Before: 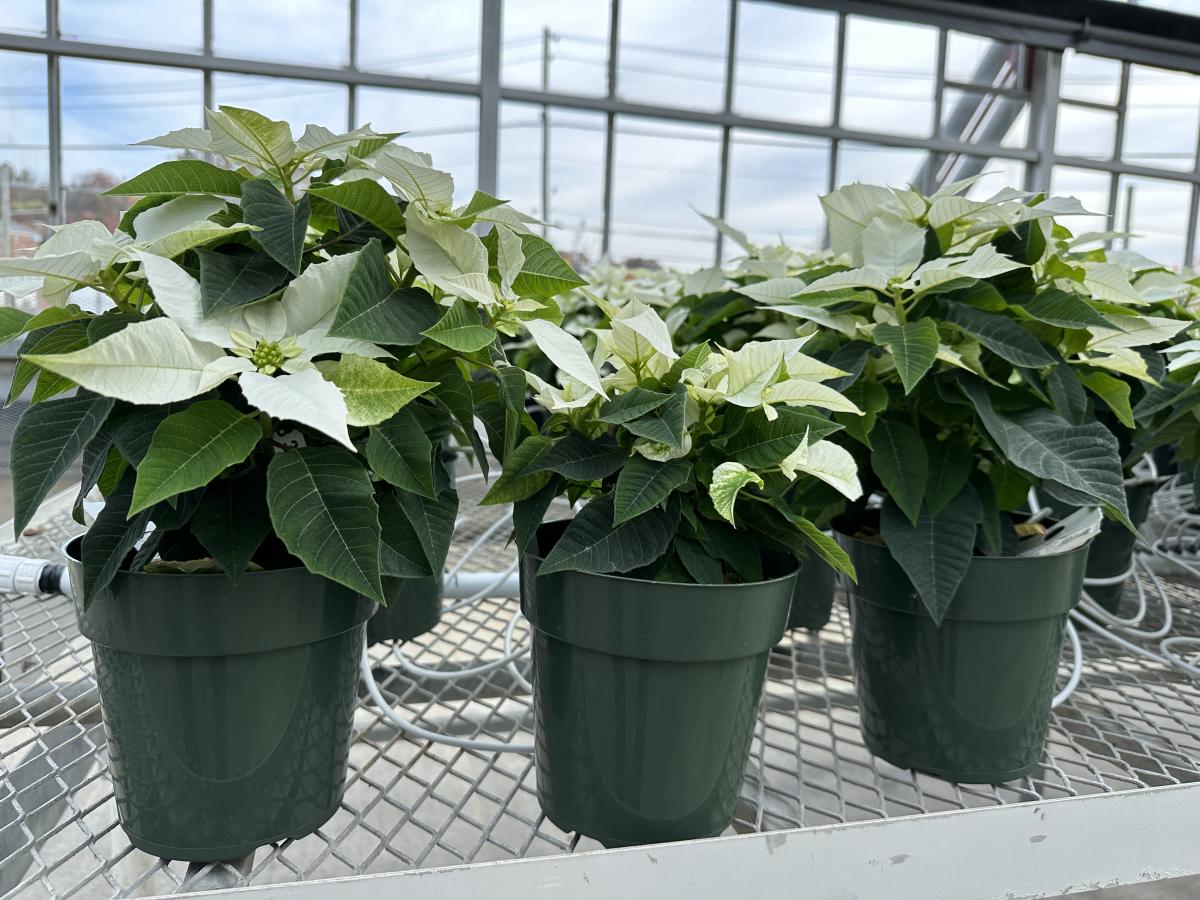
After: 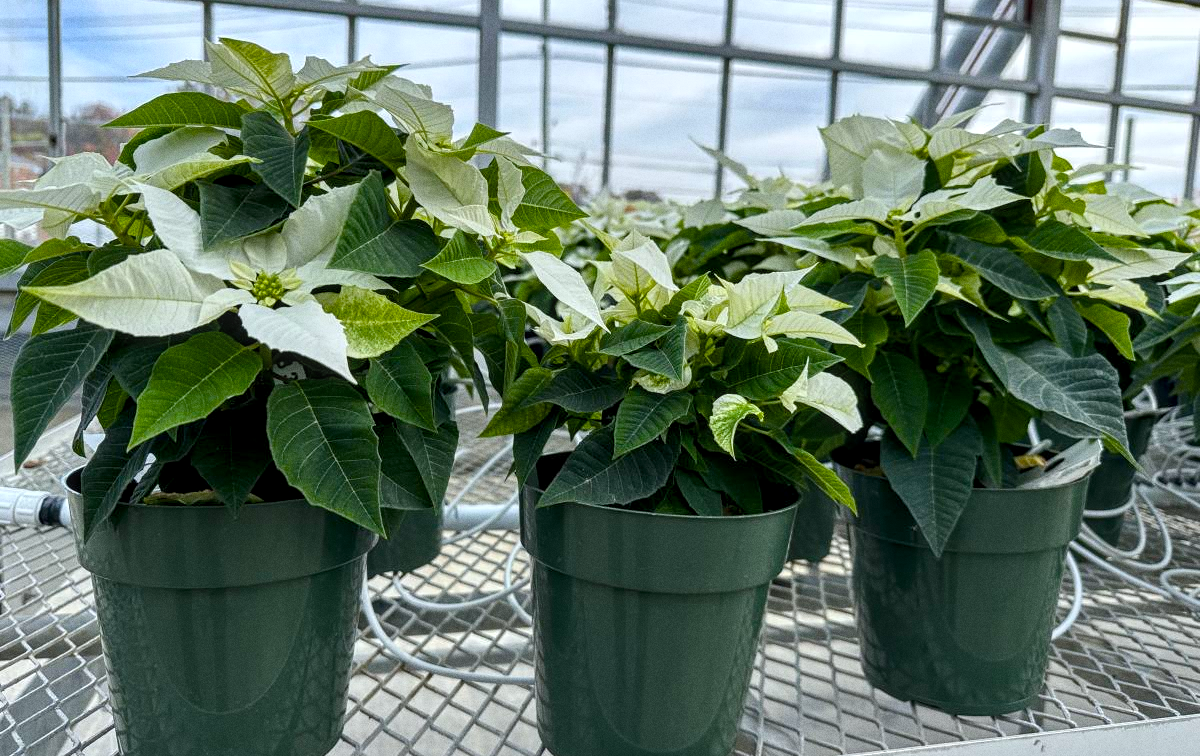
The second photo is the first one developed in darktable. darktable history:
local contrast: detail 130%
grain: coarseness 0.09 ISO
white balance: red 0.986, blue 1.01
color balance rgb: perceptual saturation grading › global saturation 20%, perceptual saturation grading › highlights 2.68%, perceptual saturation grading › shadows 50%
crop: top 7.625%, bottom 8.027%
